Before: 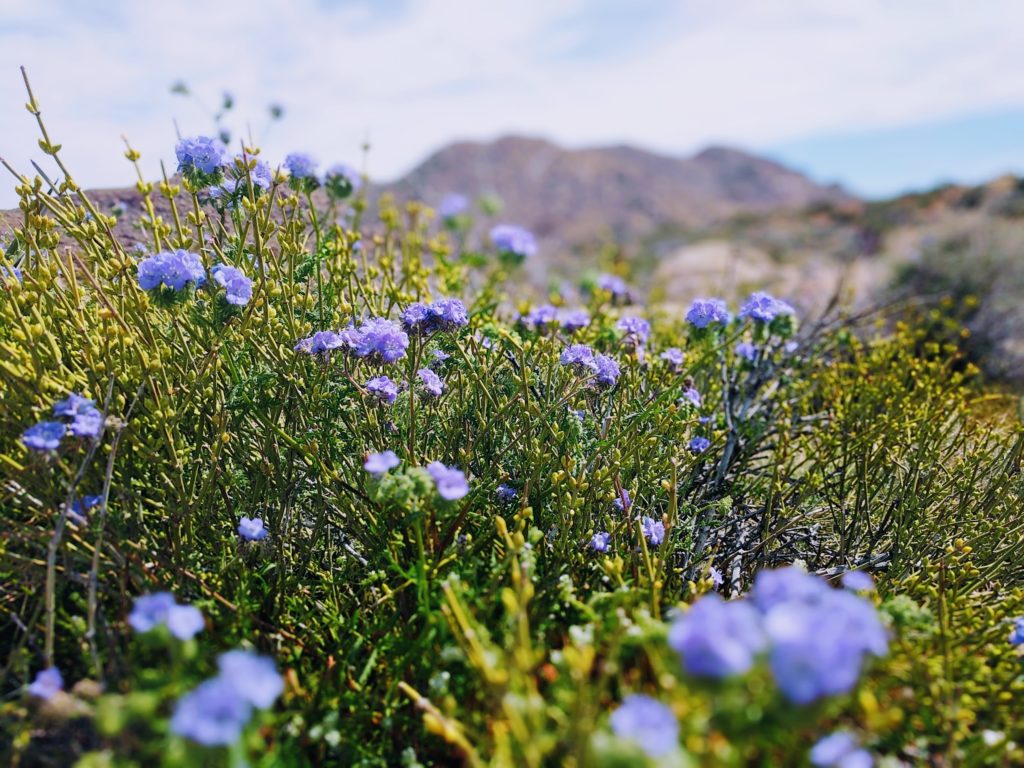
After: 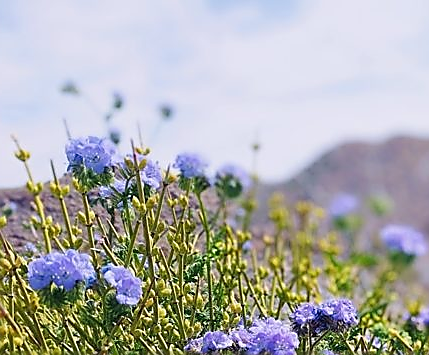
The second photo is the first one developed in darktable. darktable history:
sharpen: radius 1.4, amount 1.25, threshold 0.7
crop and rotate: left 10.817%, top 0.062%, right 47.194%, bottom 53.626%
